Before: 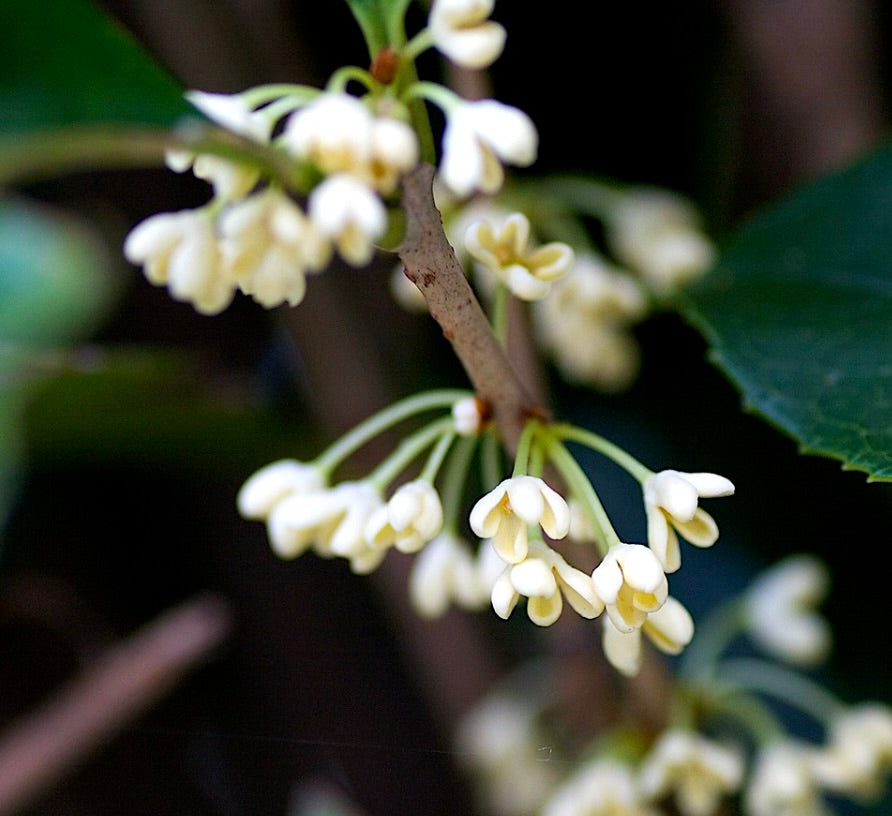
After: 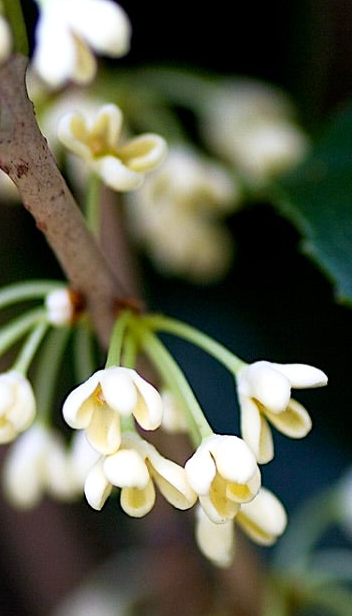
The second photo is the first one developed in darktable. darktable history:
shadows and highlights: shadows 0, highlights 40
crop: left 45.721%, top 13.393%, right 14.118%, bottom 10.01%
